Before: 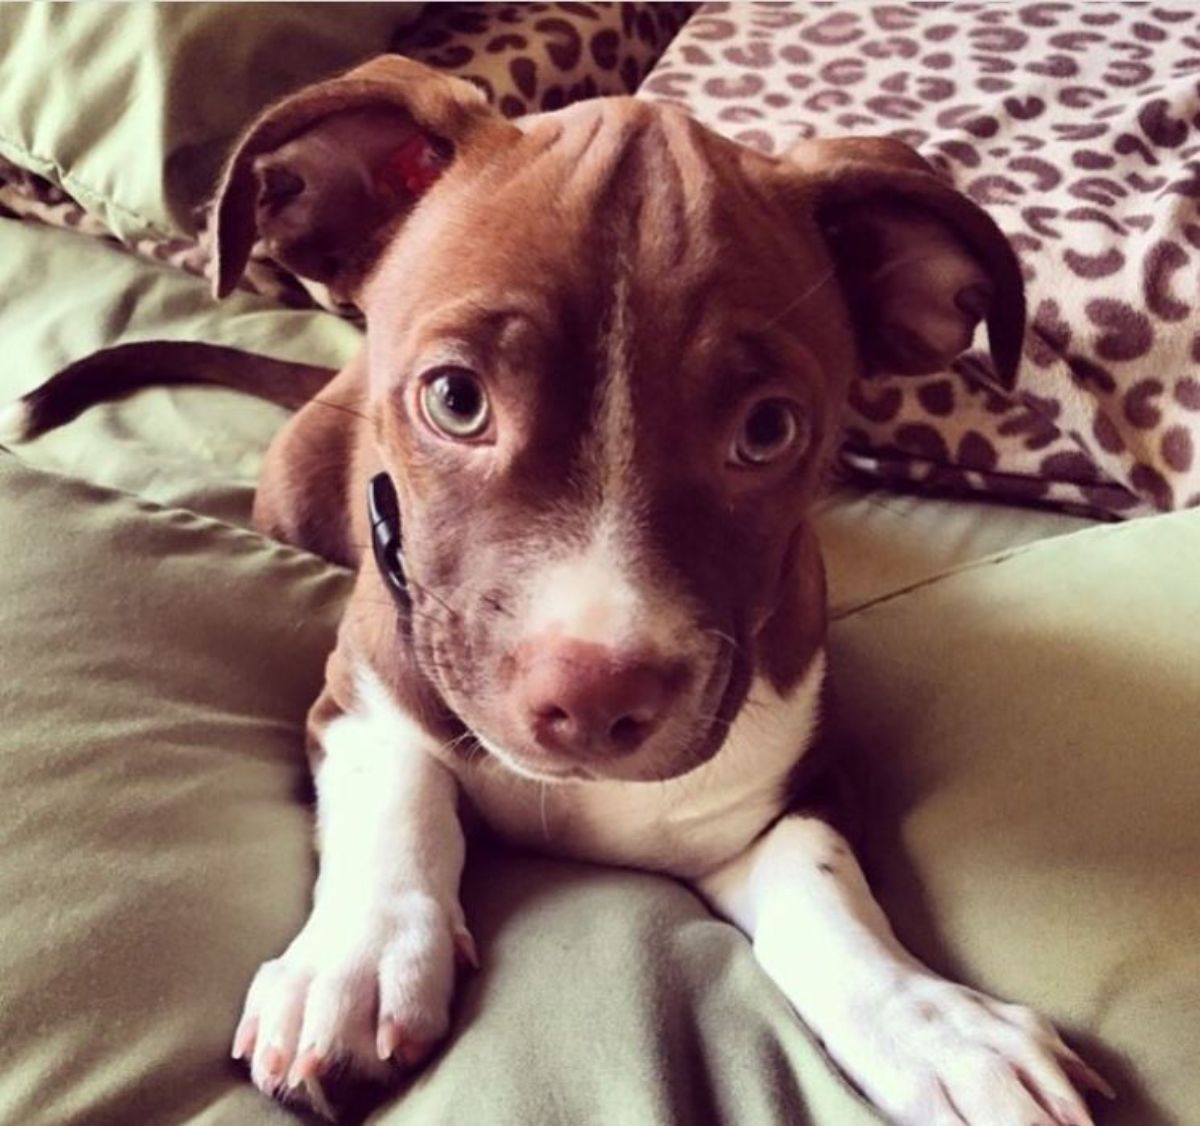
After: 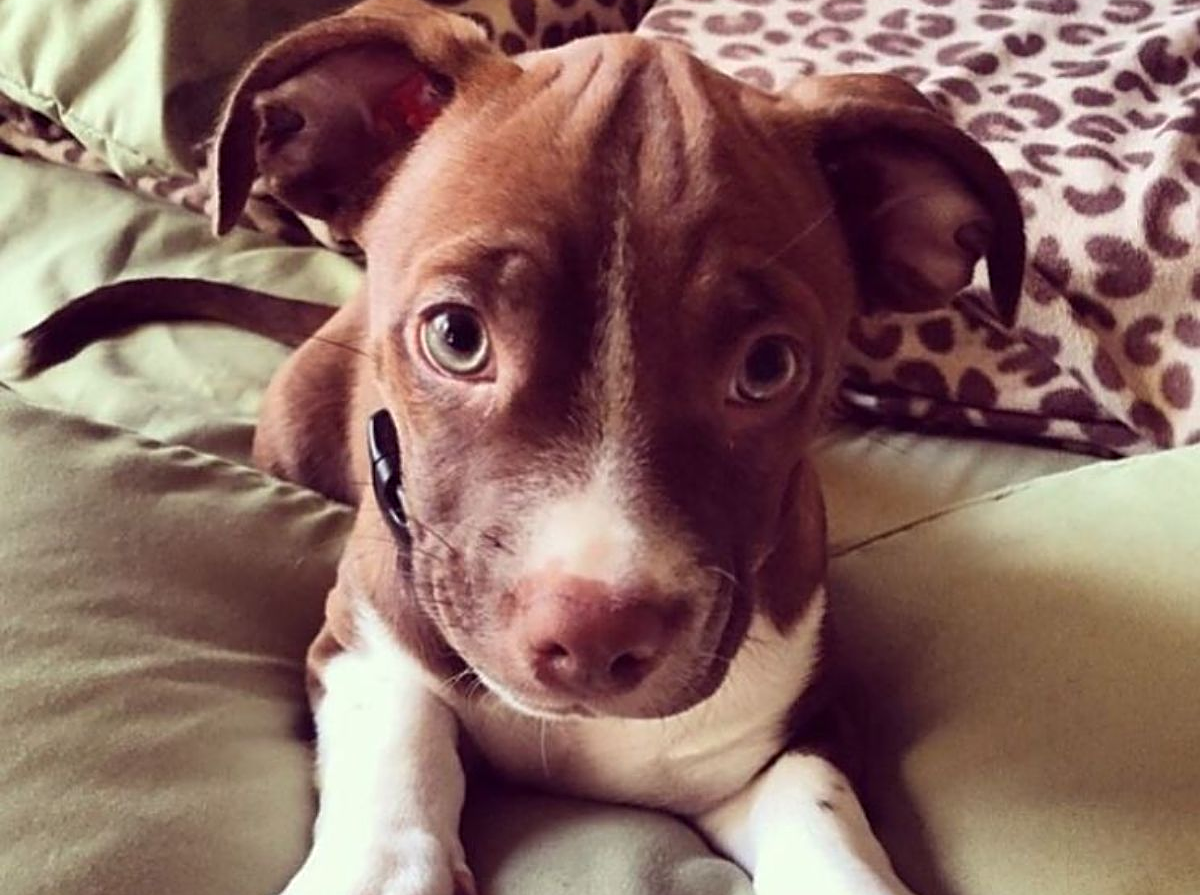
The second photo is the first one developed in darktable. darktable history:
crop and rotate: top 5.669%, bottom 14.82%
sharpen: on, module defaults
